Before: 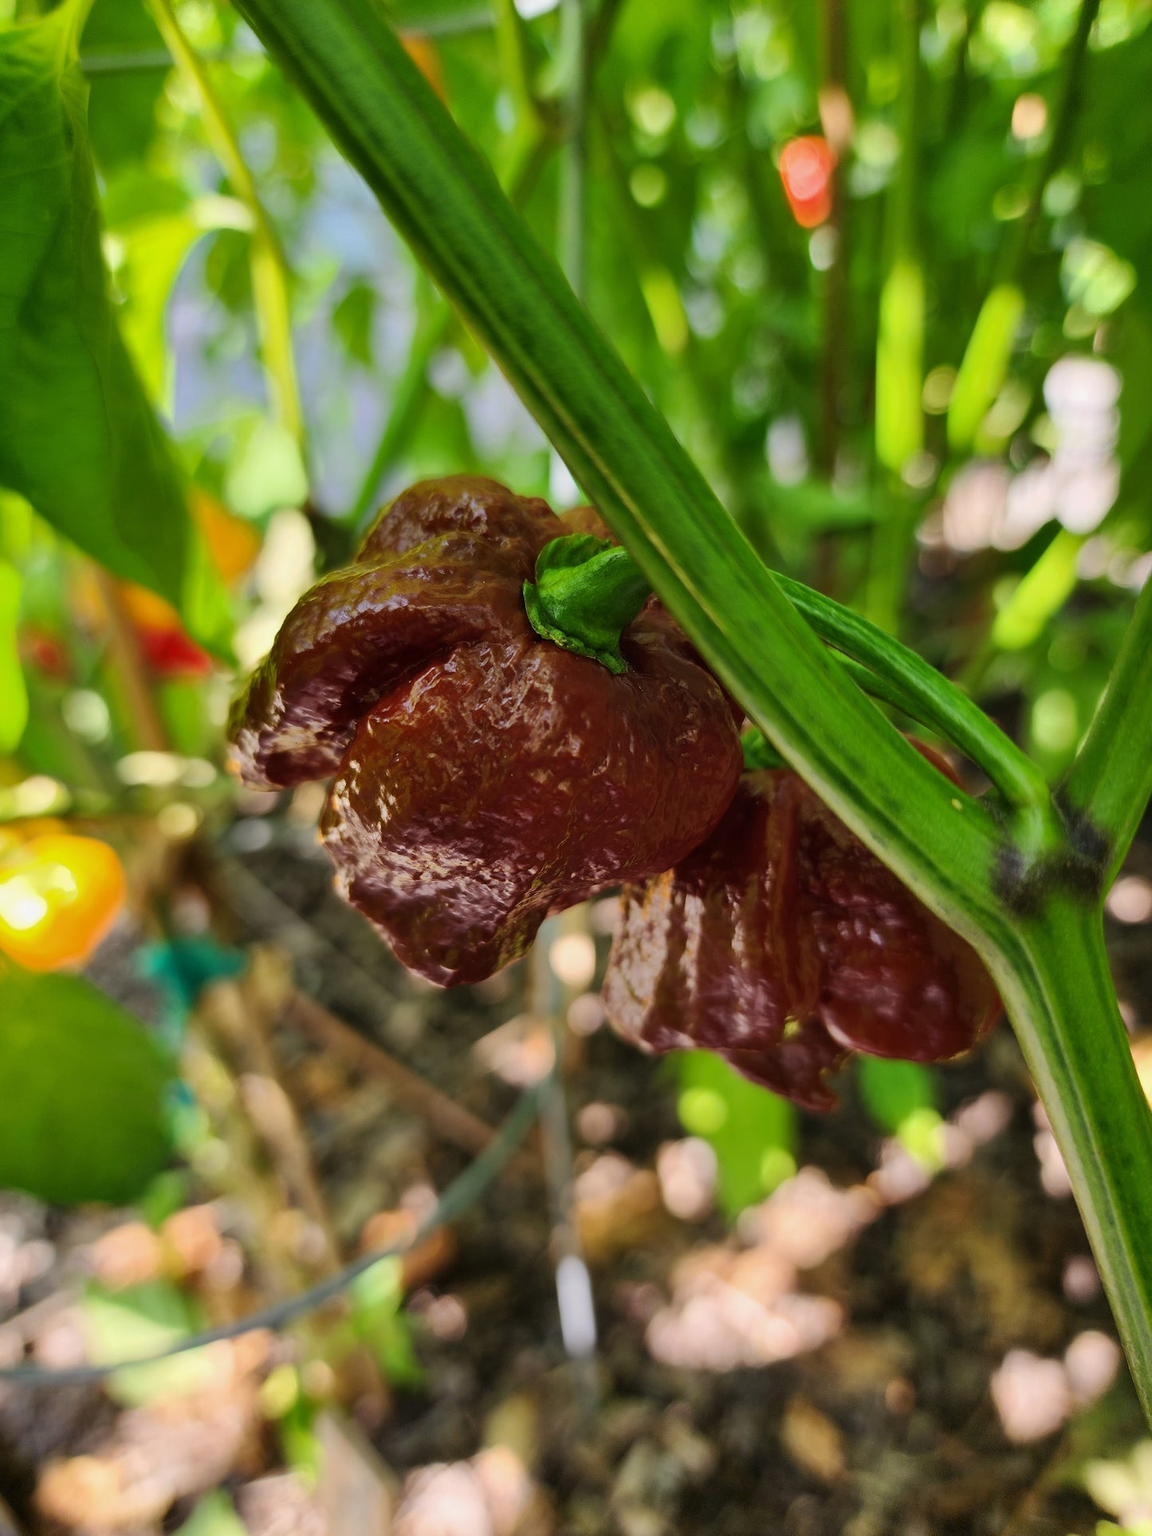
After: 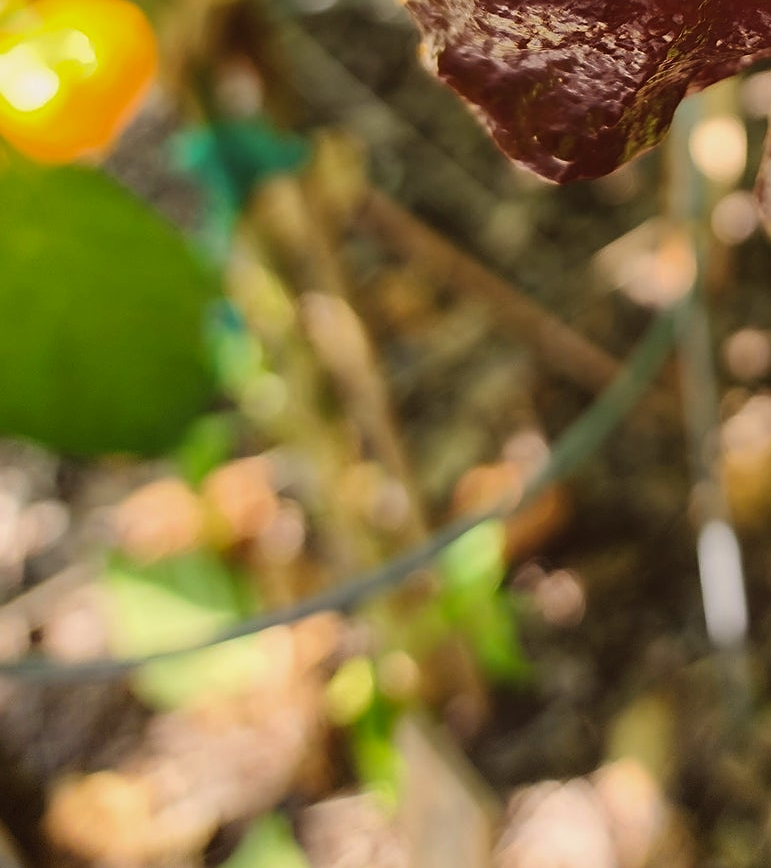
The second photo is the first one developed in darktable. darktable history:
crop and rotate: top 54.778%, right 46.61%, bottom 0.159%
sharpen: on, module defaults
color balance: lift [1.005, 1.002, 0.998, 0.998], gamma [1, 1.021, 1.02, 0.979], gain [0.923, 1.066, 1.056, 0.934]
